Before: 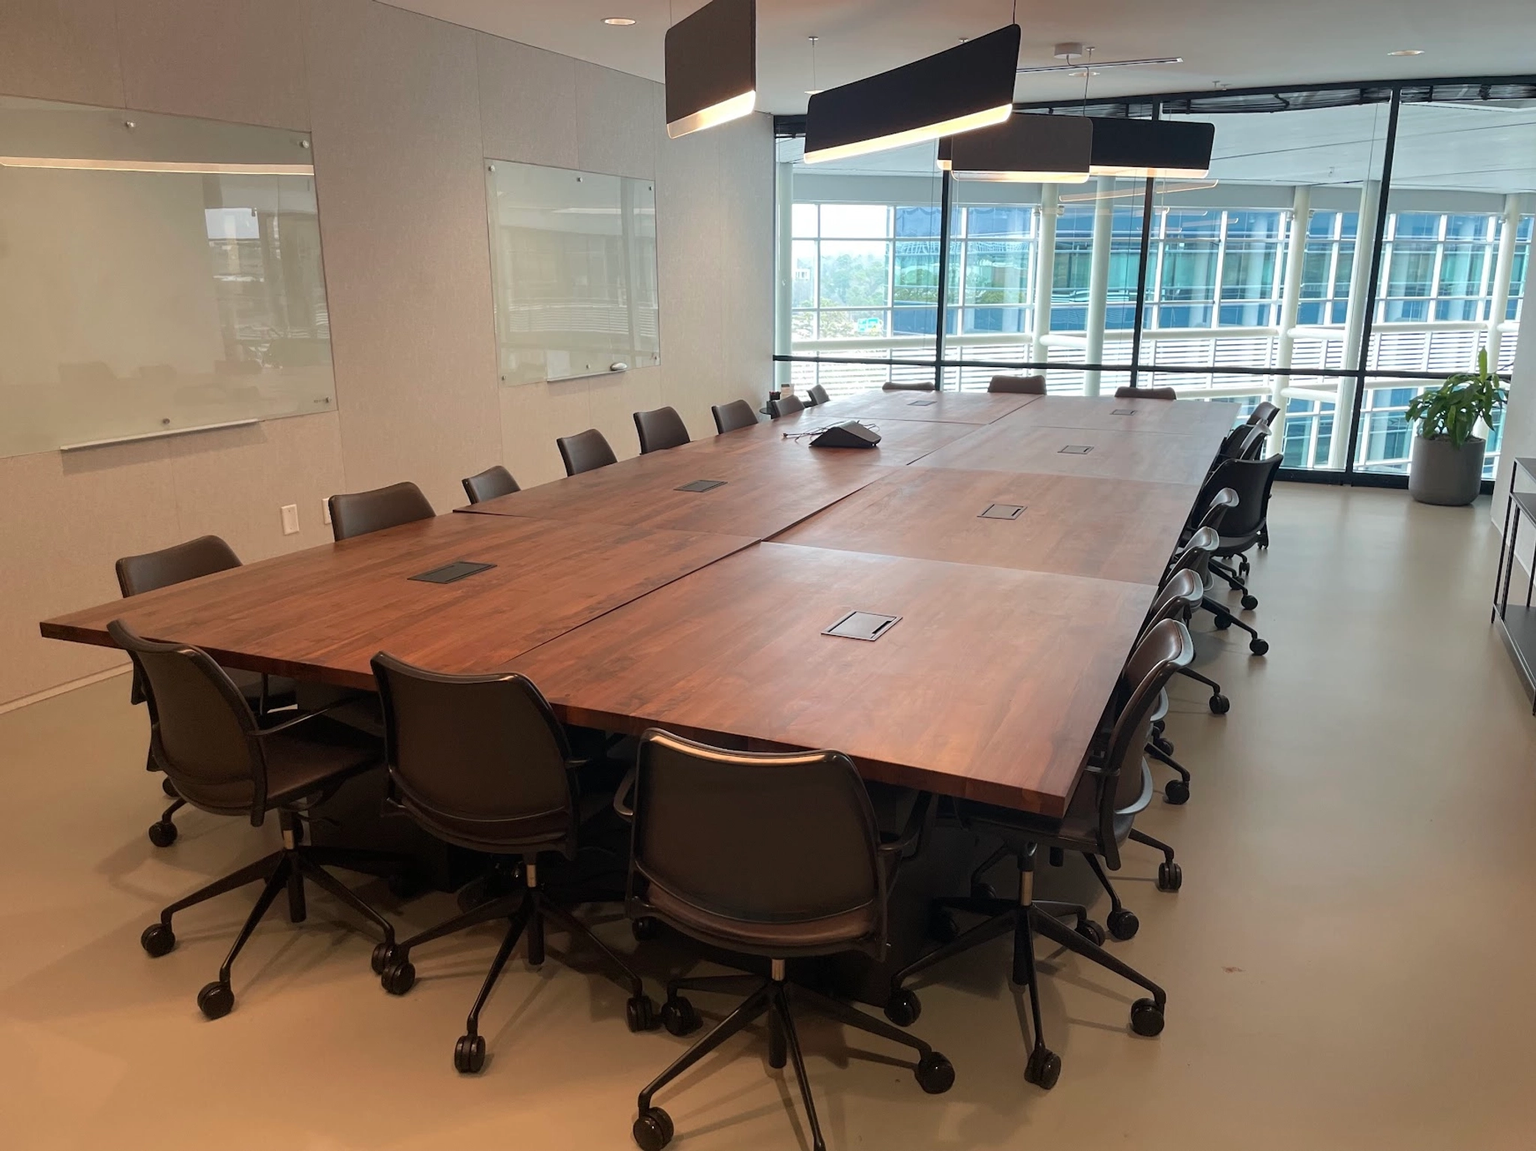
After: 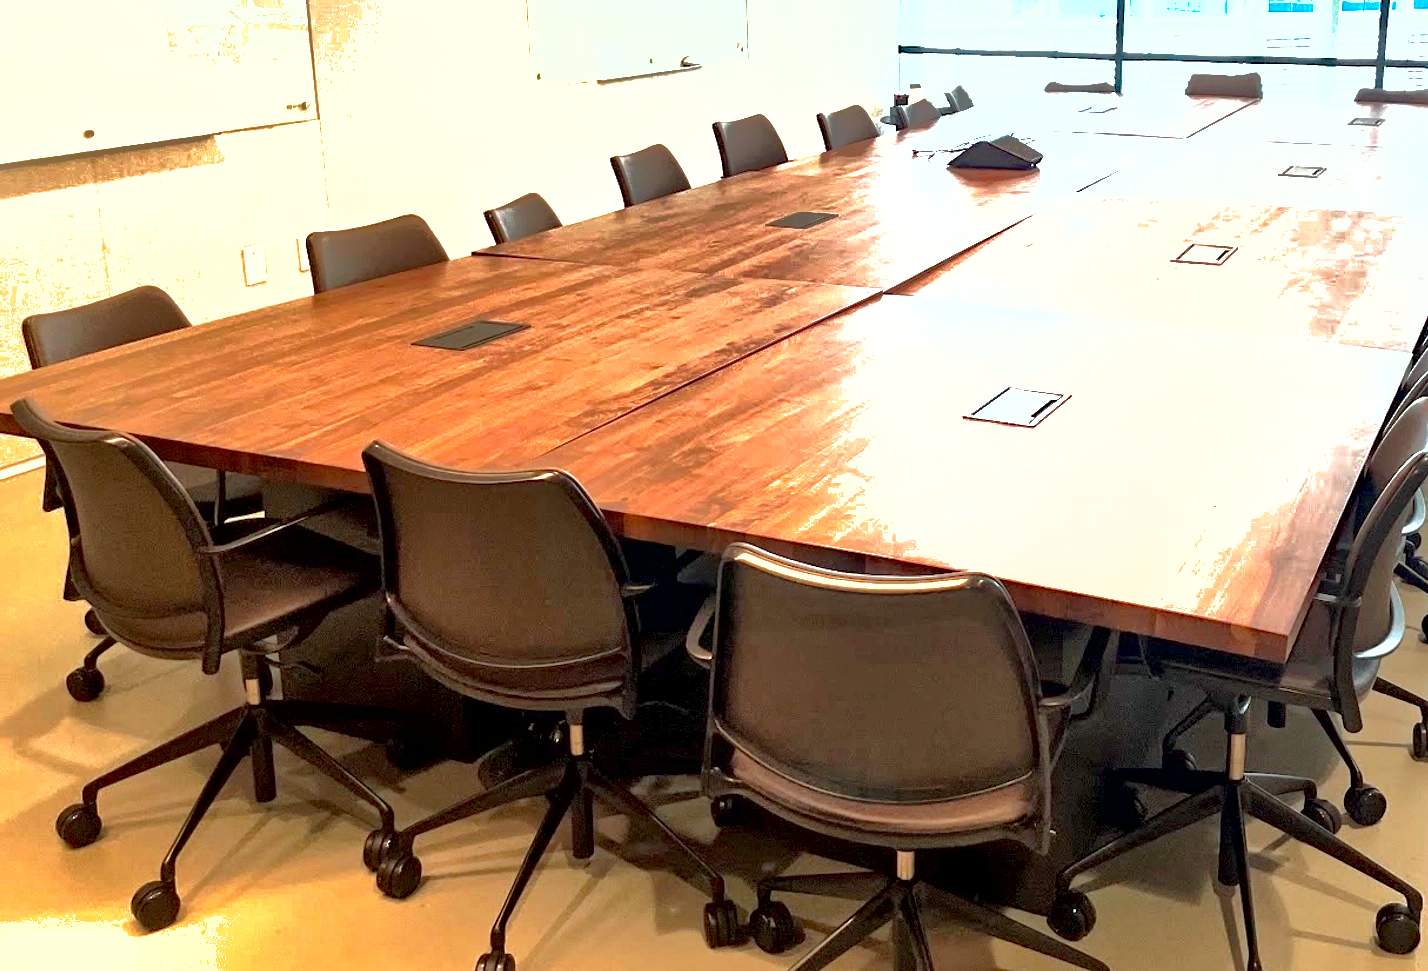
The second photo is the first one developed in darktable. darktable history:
crop: left 6.481%, top 27.931%, right 23.76%, bottom 8.79%
color correction: highlights a* -6.58, highlights b* 0.434
local contrast: mode bilateral grid, contrast 19, coarseness 50, detail 172%, midtone range 0.2
shadows and highlights: shadows 39.22, highlights -59.91
haze removal: compatibility mode true, adaptive false
contrast brightness saturation: contrast 0.033, brightness -0.036
exposure: black level correction 0.001, exposure 1.995 EV, compensate highlight preservation false
